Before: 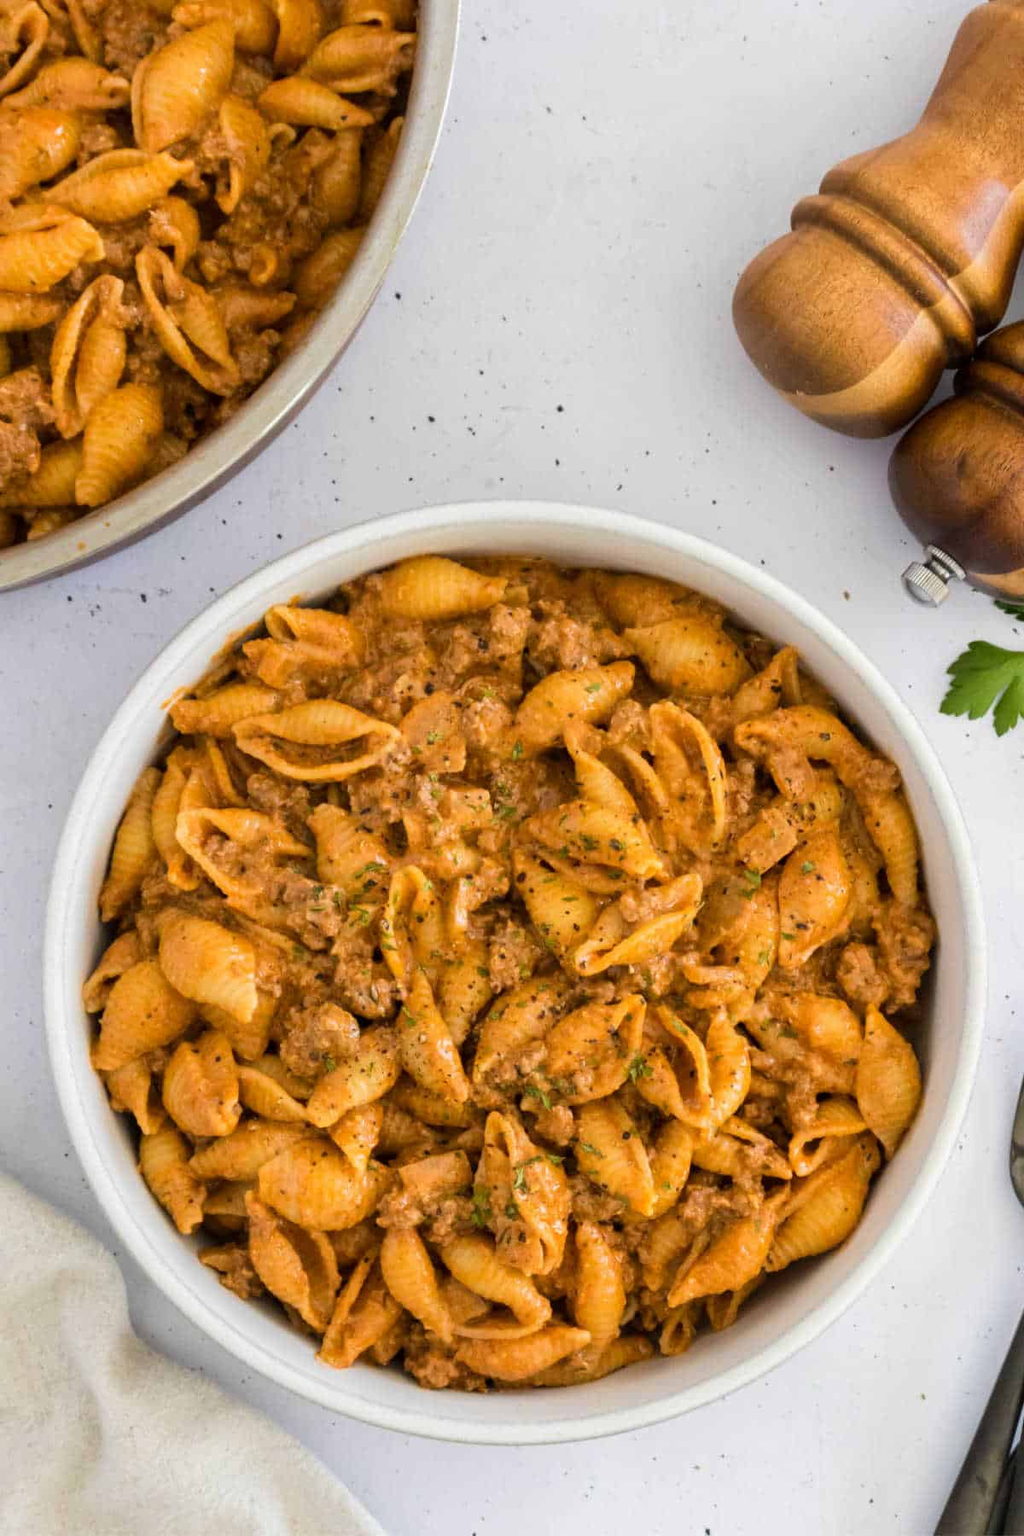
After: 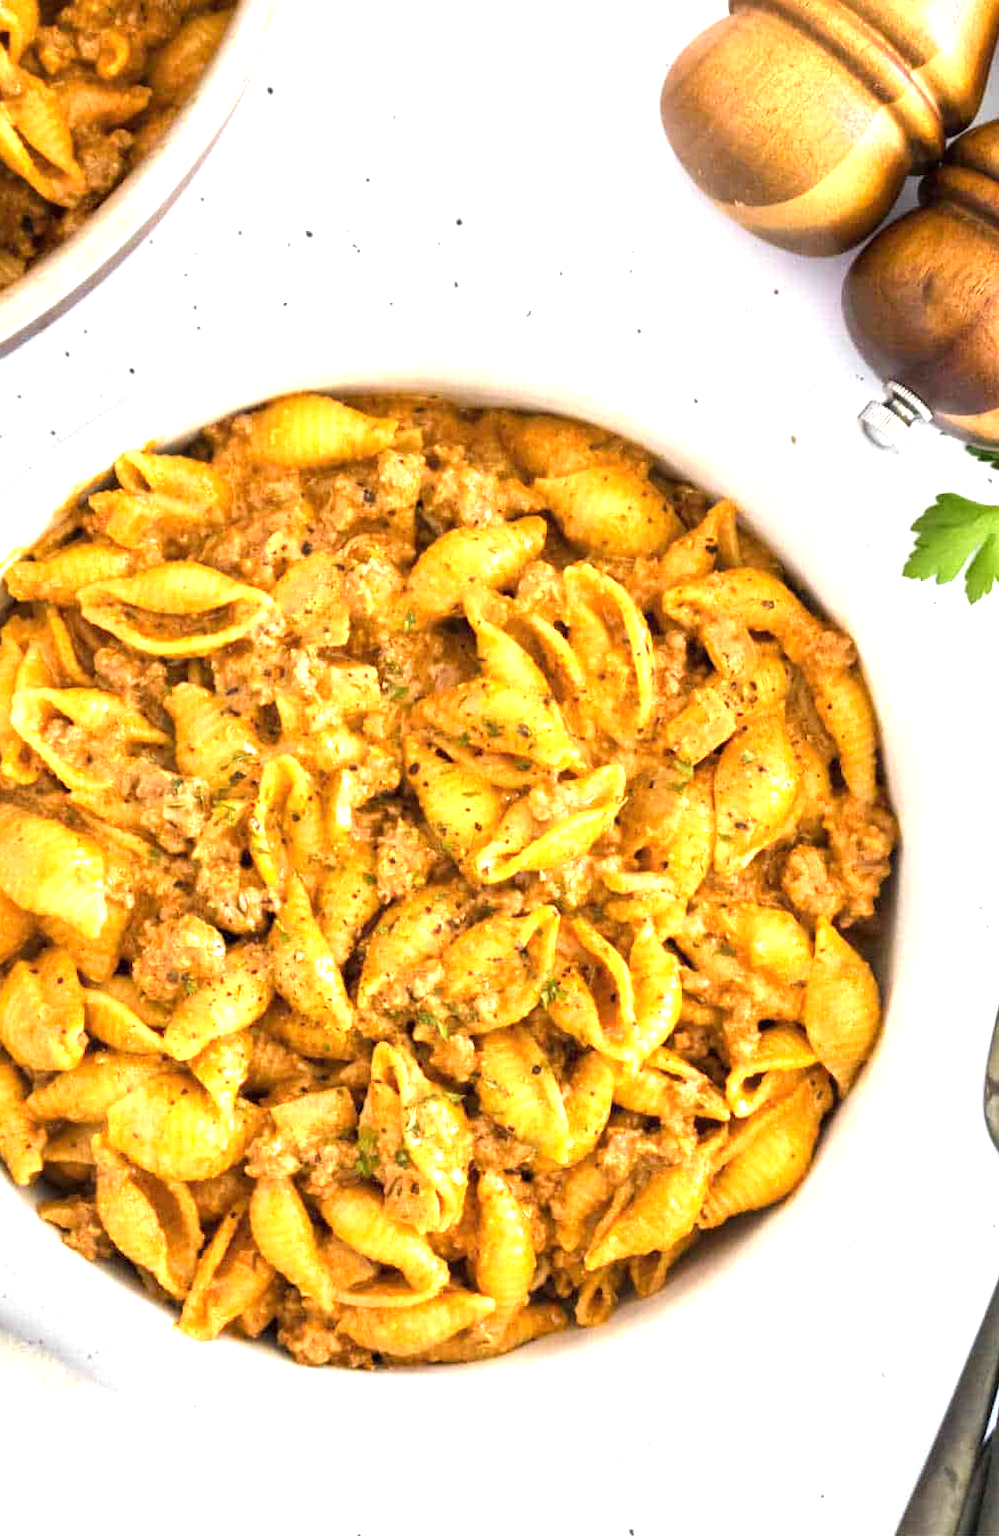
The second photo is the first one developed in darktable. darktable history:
crop: left 16.315%, top 14.246%
exposure: black level correction 0, exposure 1.388 EV, compensate exposure bias true, compensate highlight preservation false
